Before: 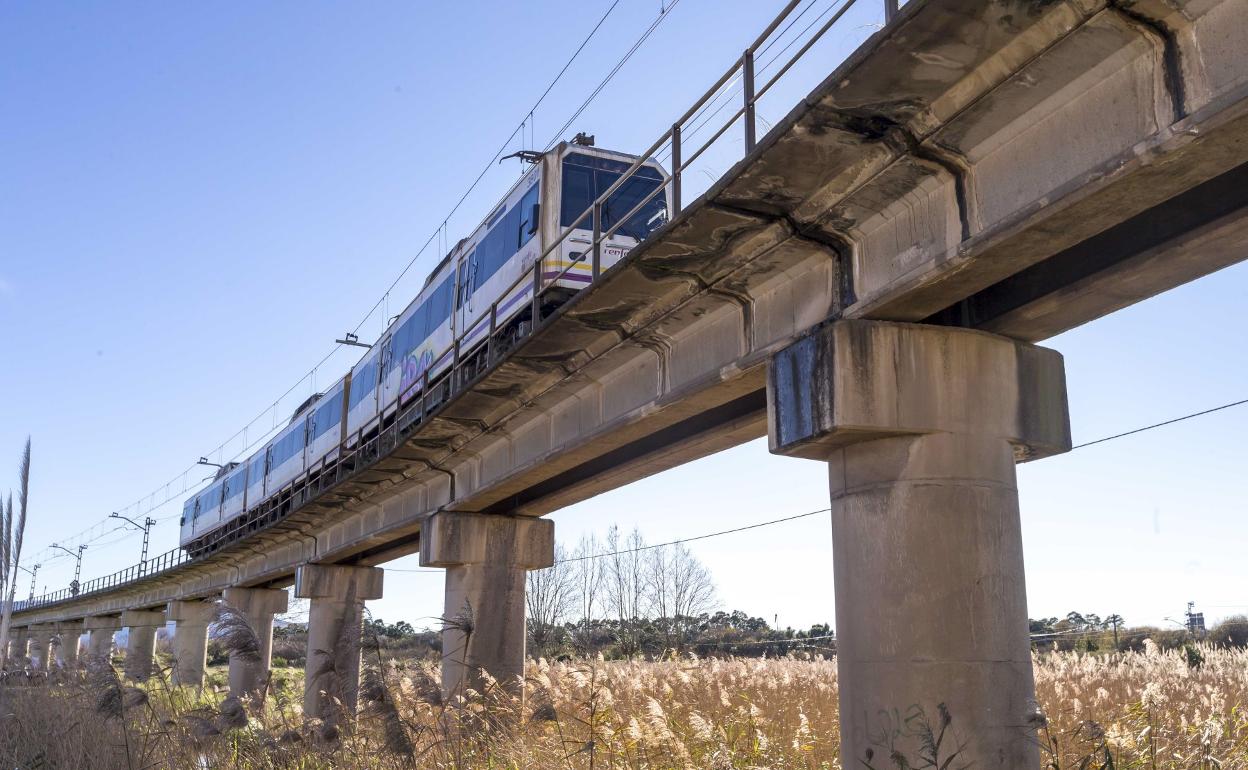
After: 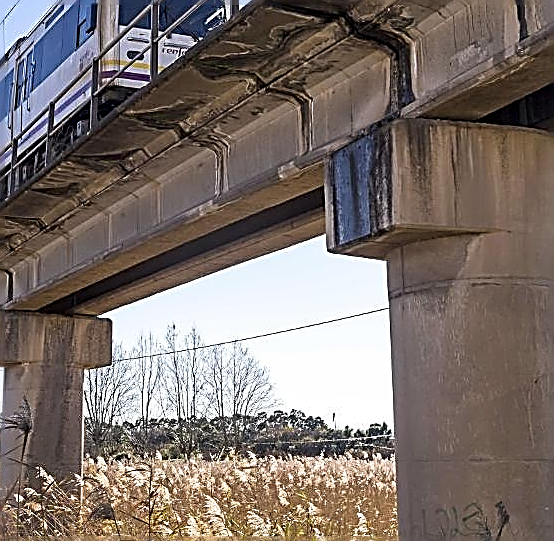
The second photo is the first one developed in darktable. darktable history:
crop: left 35.432%, top 26.233%, right 20.145%, bottom 3.432%
sharpen: amount 2
